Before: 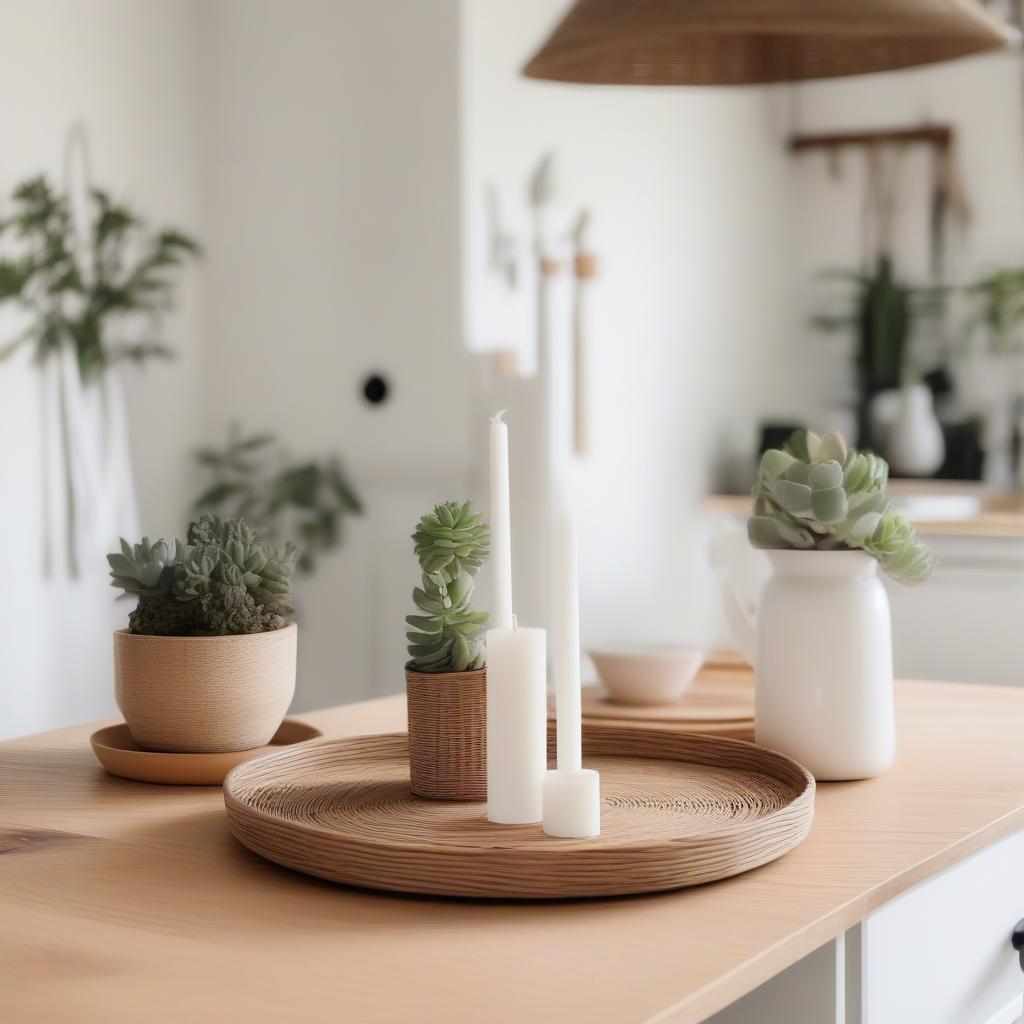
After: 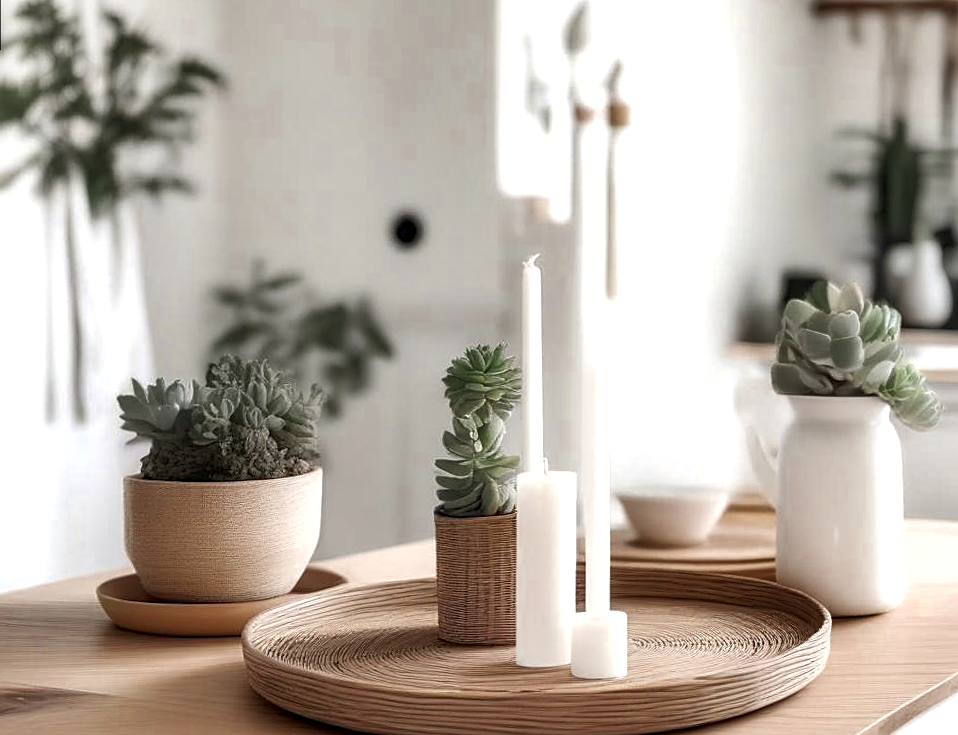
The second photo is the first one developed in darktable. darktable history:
color zones: curves: ch0 [(0, 0.5) (0.125, 0.4) (0.25, 0.5) (0.375, 0.4) (0.5, 0.4) (0.625, 0.35) (0.75, 0.35) (0.875, 0.5)]; ch1 [(0, 0.35) (0.125, 0.45) (0.25, 0.35) (0.375, 0.35) (0.5, 0.35) (0.625, 0.35) (0.75, 0.45) (0.875, 0.35)]; ch2 [(0, 0.6) (0.125, 0.5) (0.25, 0.5) (0.375, 0.6) (0.5, 0.6) (0.625, 0.5) (0.75, 0.5) (0.875, 0.5)]
shadows and highlights: soften with gaussian
crop and rotate: angle 0.03°, top 11.643%, right 5.651%, bottom 11.189%
contrast brightness saturation: saturation -0.1
local contrast: detail 130%
sharpen: on, module defaults
rotate and perspective: rotation 0.679°, lens shift (horizontal) 0.136, crop left 0.009, crop right 0.991, crop top 0.078, crop bottom 0.95
exposure: black level correction 0.001, exposure 0.5 EV, compensate exposure bias true, compensate highlight preservation false
